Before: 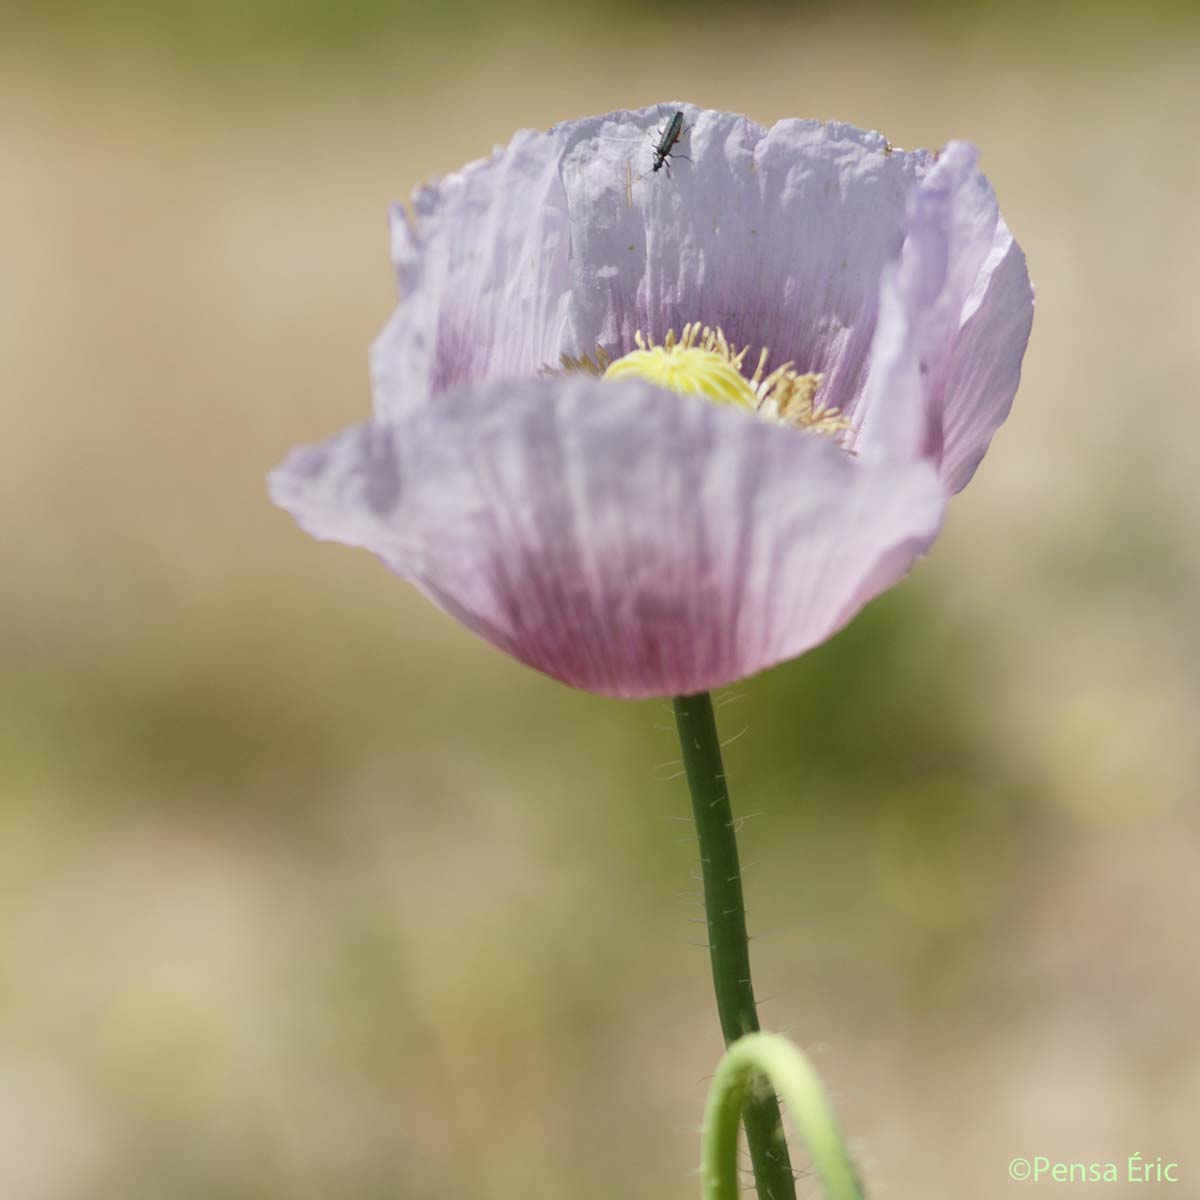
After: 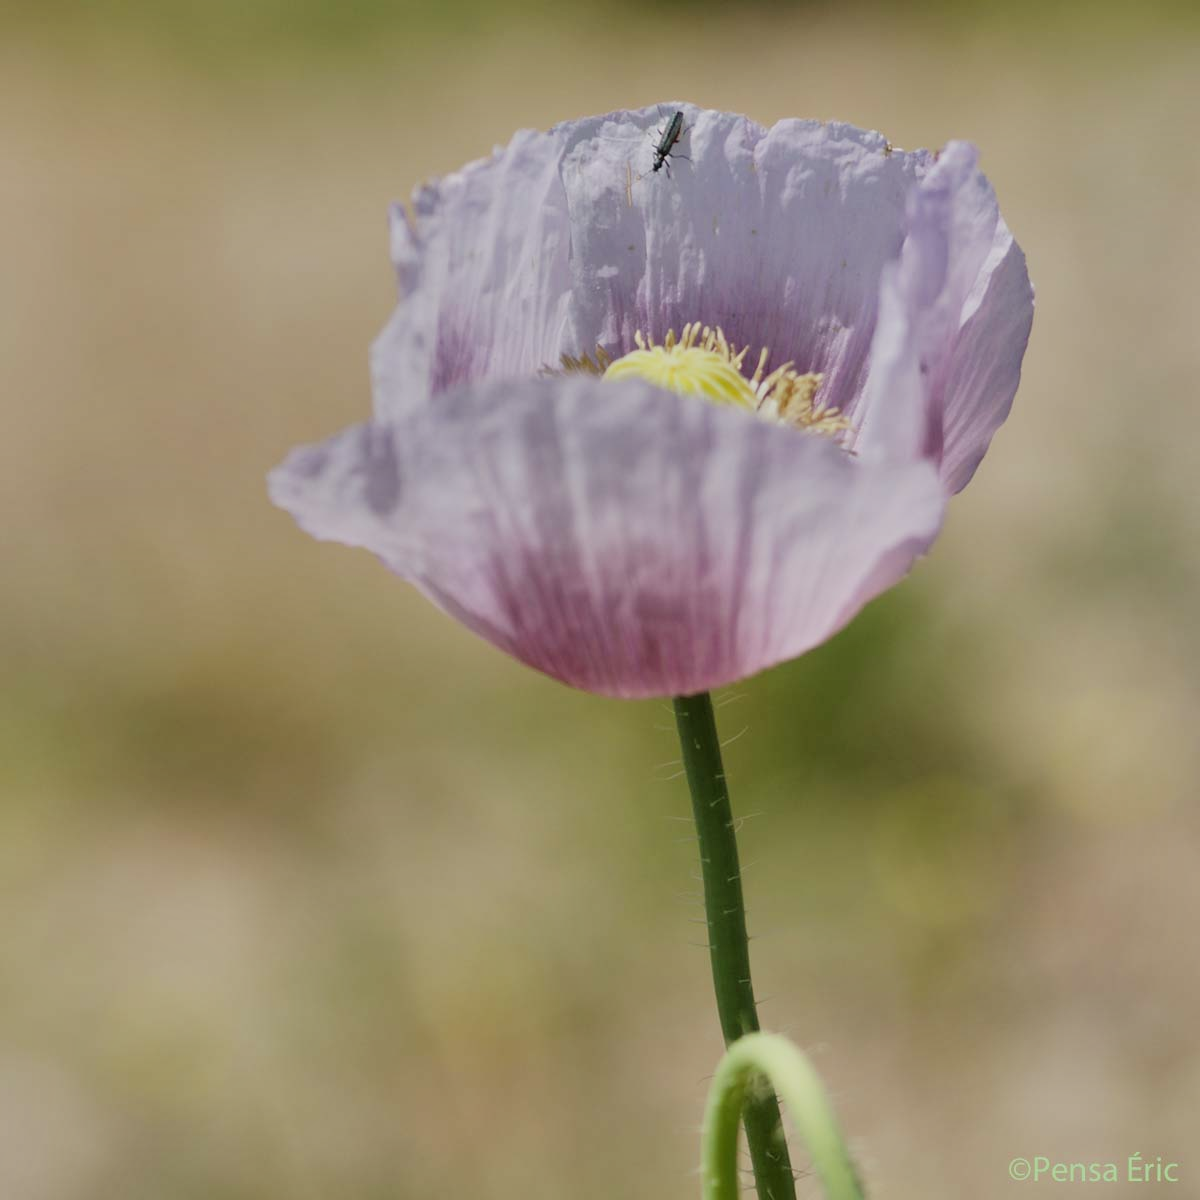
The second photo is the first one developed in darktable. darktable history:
filmic rgb: black relative exposure -8 EV, white relative exposure 3.82 EV, threshold 5.96 EV, hardness 4.36, enable highlight reconstruction true
shadows and highlights: shadows 74.16, highlights -61.11, soften with gaussian
